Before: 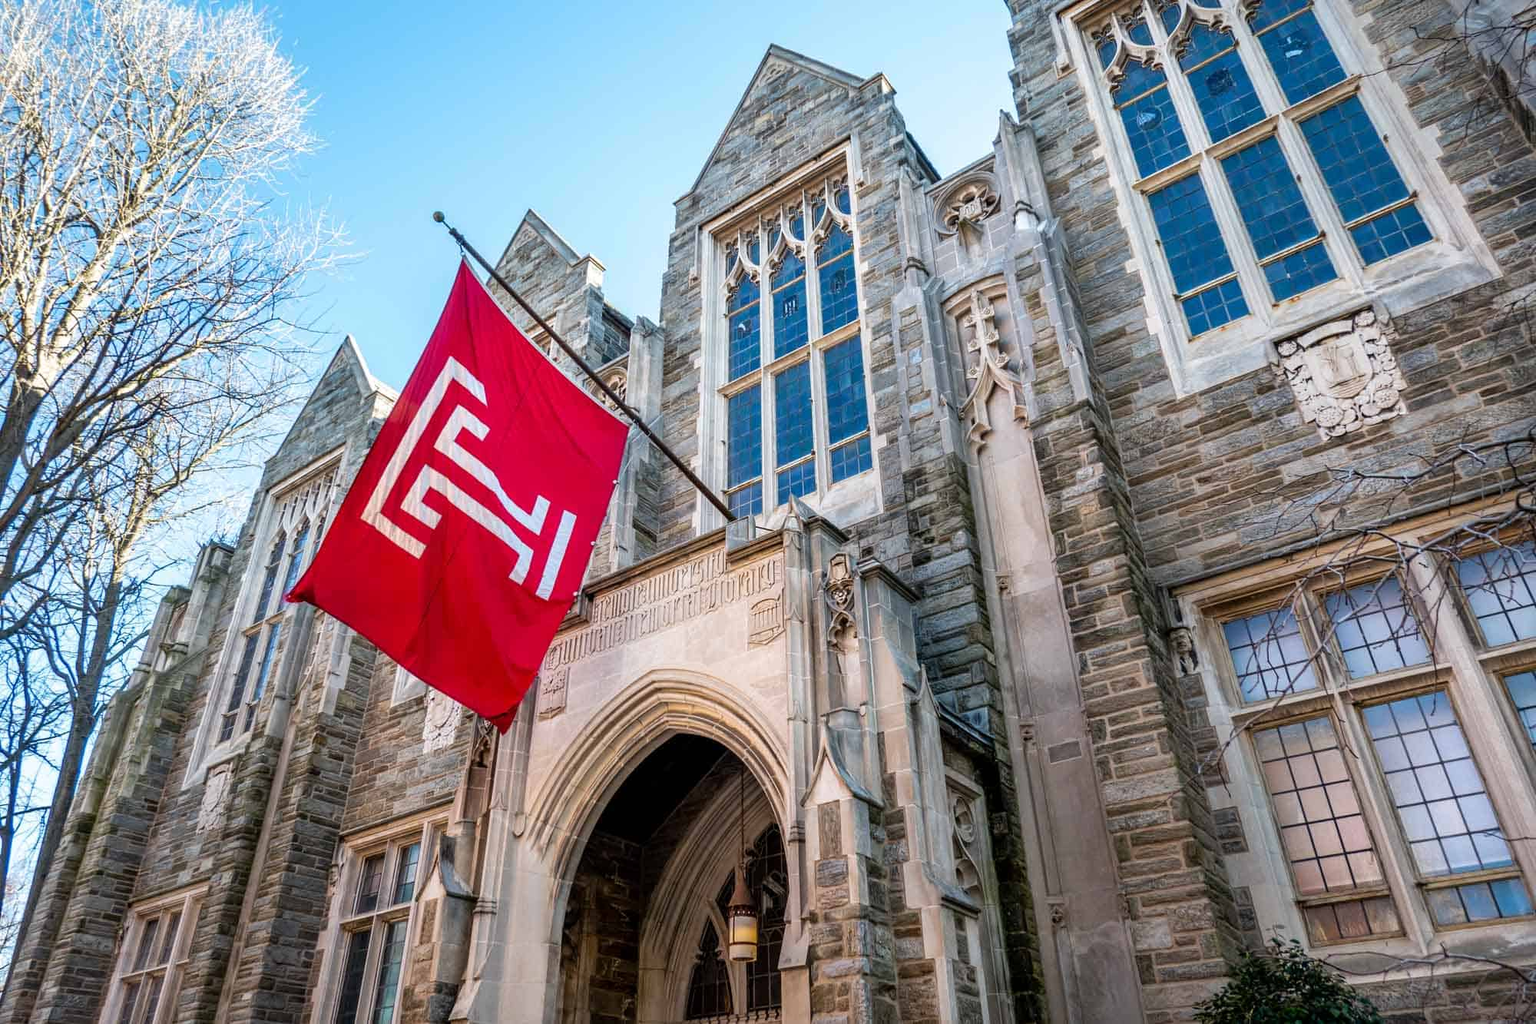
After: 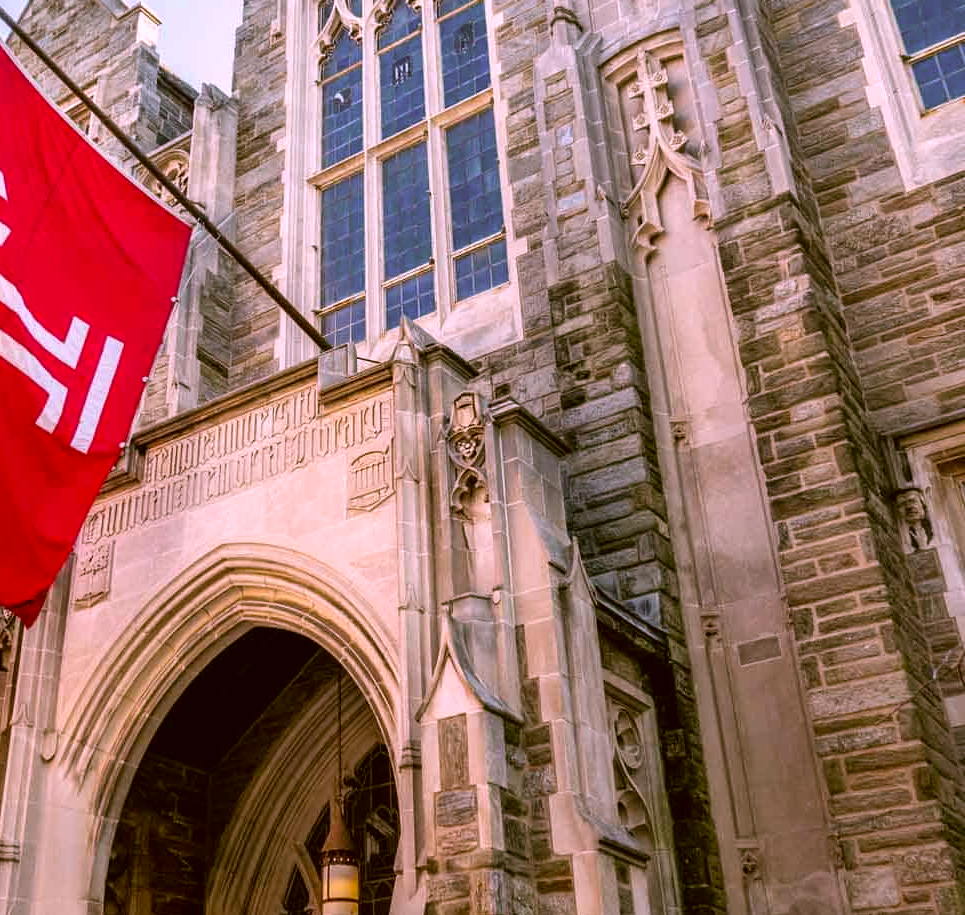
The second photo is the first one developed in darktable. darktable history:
color balance: mode lift, gamma, gain (sRGB)
crop: left 31.379%, top 24.658%, right 20.326%, bottom 6.628%
white balance: red 1.042, blue 1.17
color correction: highlights a* 8.98, highlights b* 15.09, shadows a* -0.49, shadows b* 26.52
